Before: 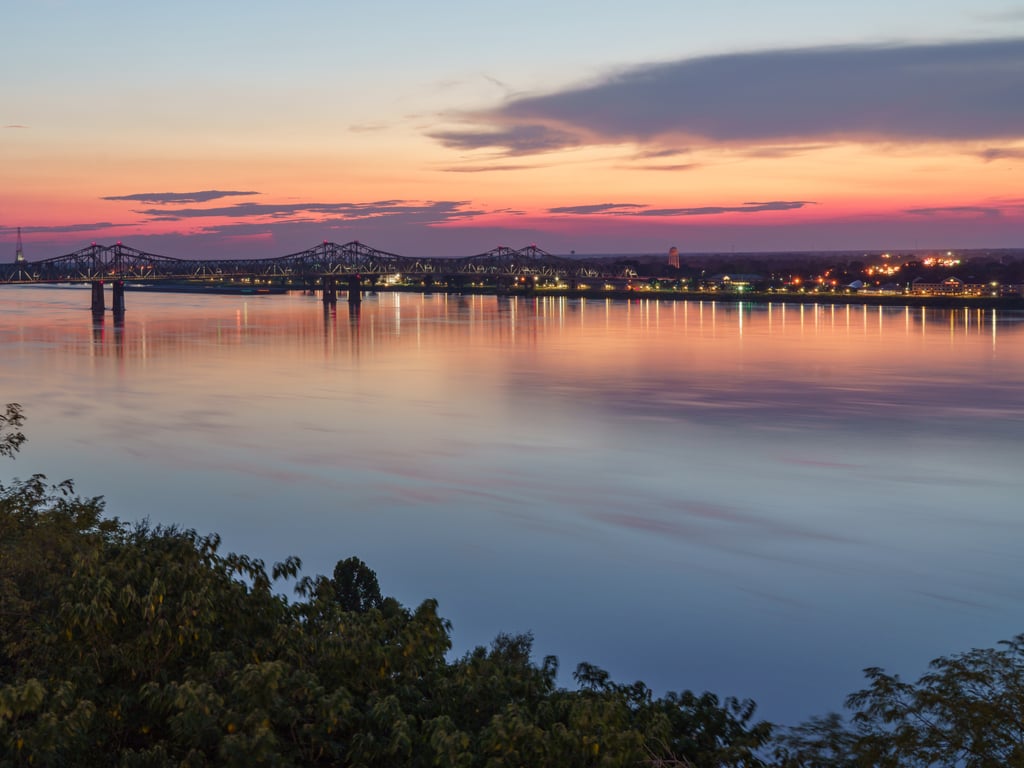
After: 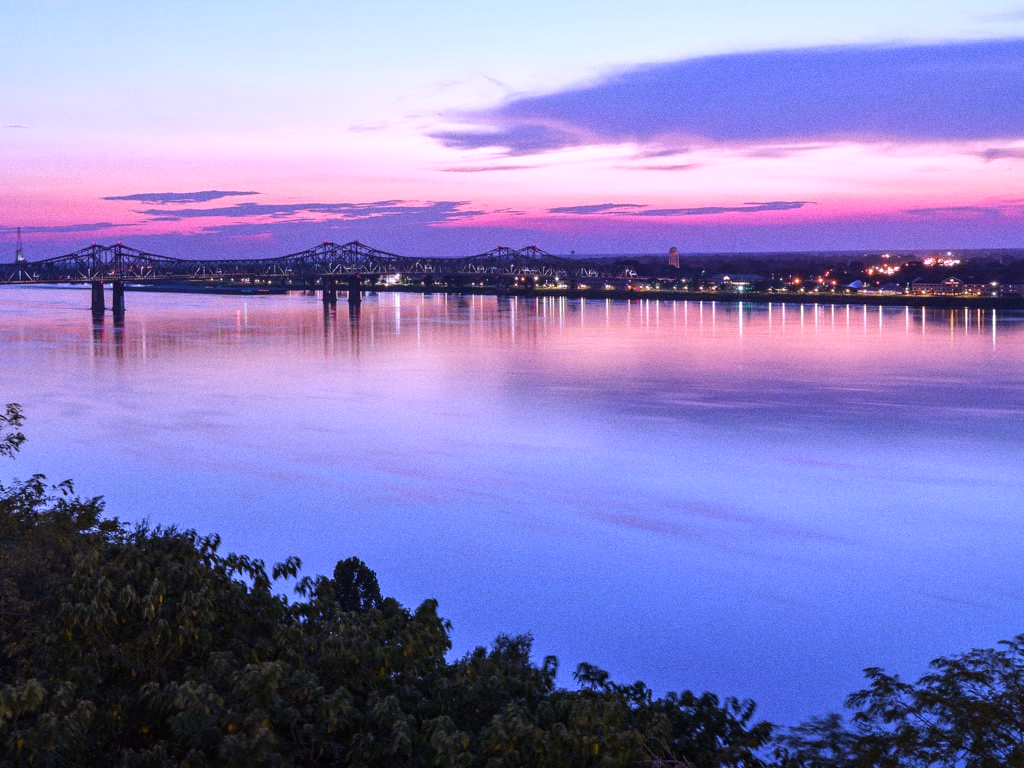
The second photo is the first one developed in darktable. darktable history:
tone equalizer: -8 EV -0.417 EV, -7 EV -0.389 EV, -6 EV -0.333 EV, -5 EV -0.222 EV, -3 EV 0.222 EV, -2 EV 0.333 EV, -1 EV 0.389 EV, +0 EV 0.417 EV, edges refinement/feathering 500, mask exposure compensation -1.57 EV, preserve details no
grain: coarseness 0.09 ISO
white balance: red 0.98, blue 1.61
